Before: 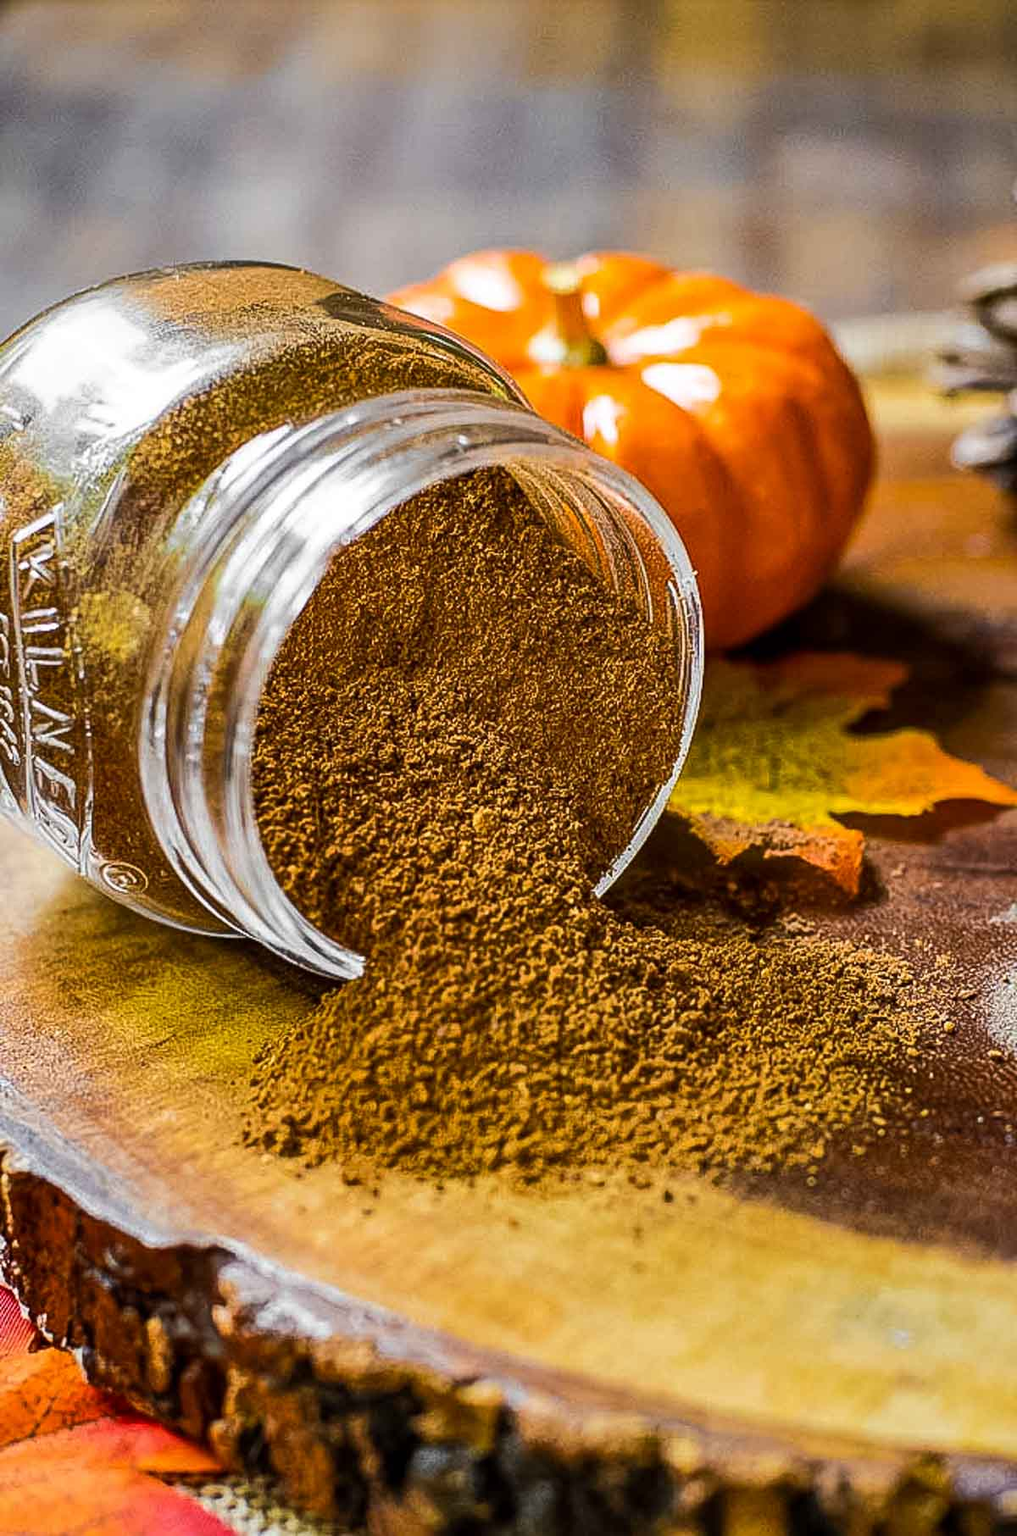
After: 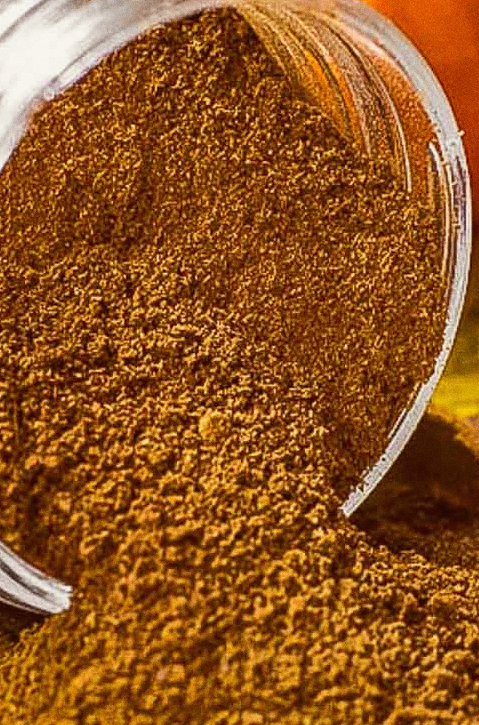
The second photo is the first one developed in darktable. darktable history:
grain: coarseness 0.47 ISO
color balance: mode lift, gamma, gain (sRGB), lift [1.04, 1, 1, 0.97], gamma [1.01, 1, 1, 0.97], gain [0.96, 1, 1, 0.97]
crop: left 30%, top 30%, right 30%, bottom 30%
rgb levels: mode RGB, independent channels, levels [[0, 0.474, 1], [0, 0.5, 1], [0, 0.5, 1]]
